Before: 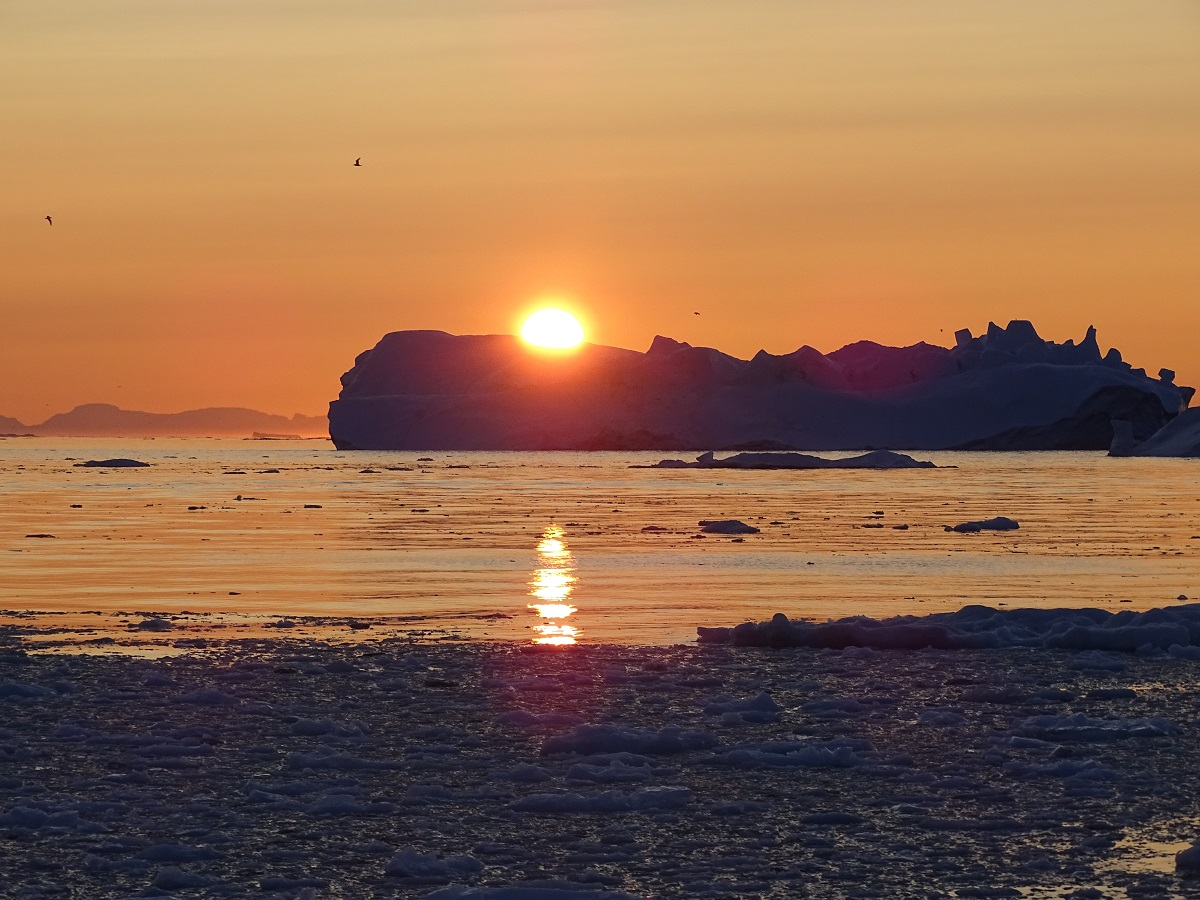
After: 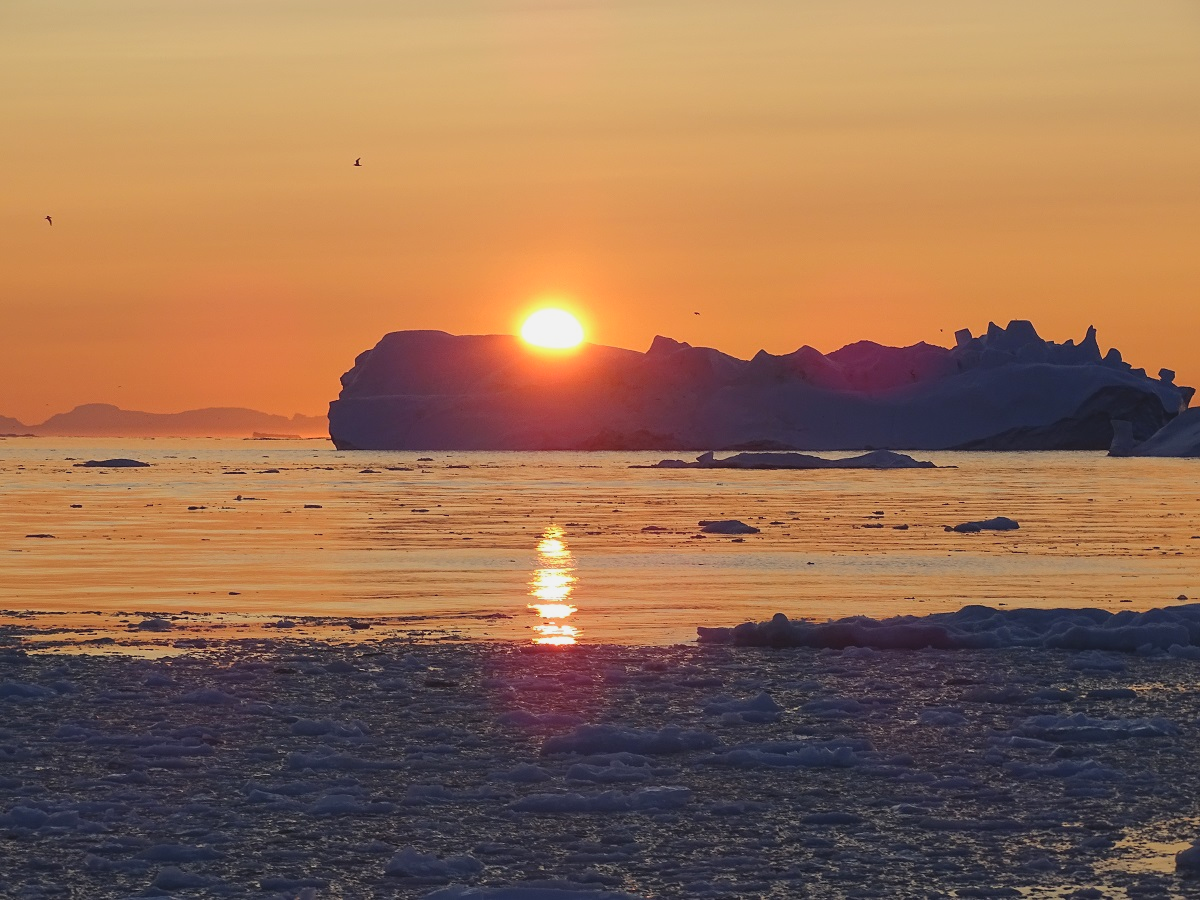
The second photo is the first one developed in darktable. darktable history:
contrast brightness saturation: contrast -0.1, brightness 0.05, saturation 0.08
color balance rgb: perceptual saturation grading › global saturation -3%
